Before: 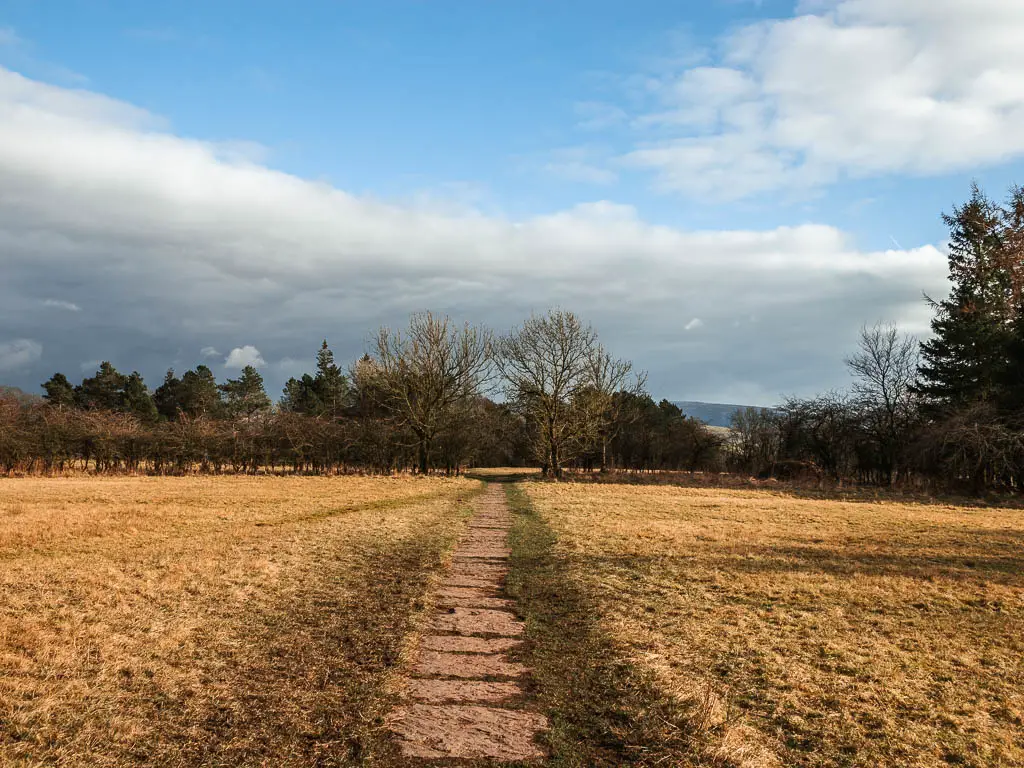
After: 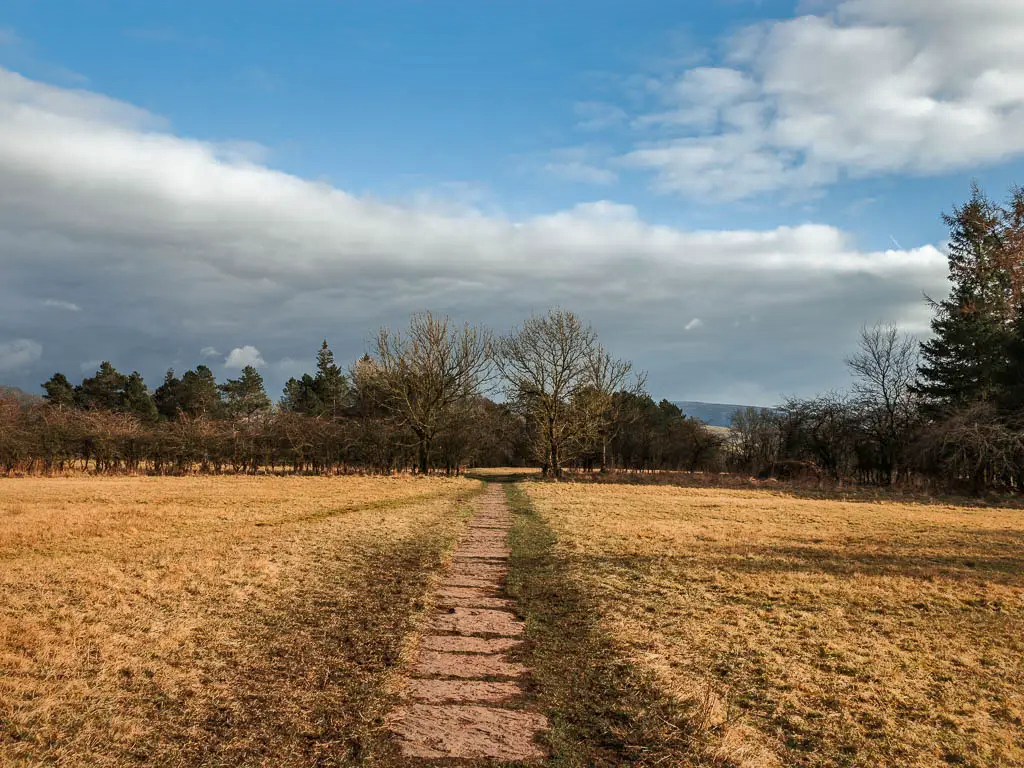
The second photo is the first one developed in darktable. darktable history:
local contrast: mode bilateral grid, contrast 19, coarseness 50, detail 120%, midtone range 0.2
shadows and highlights: shadows 40.09, highlights -59.93
